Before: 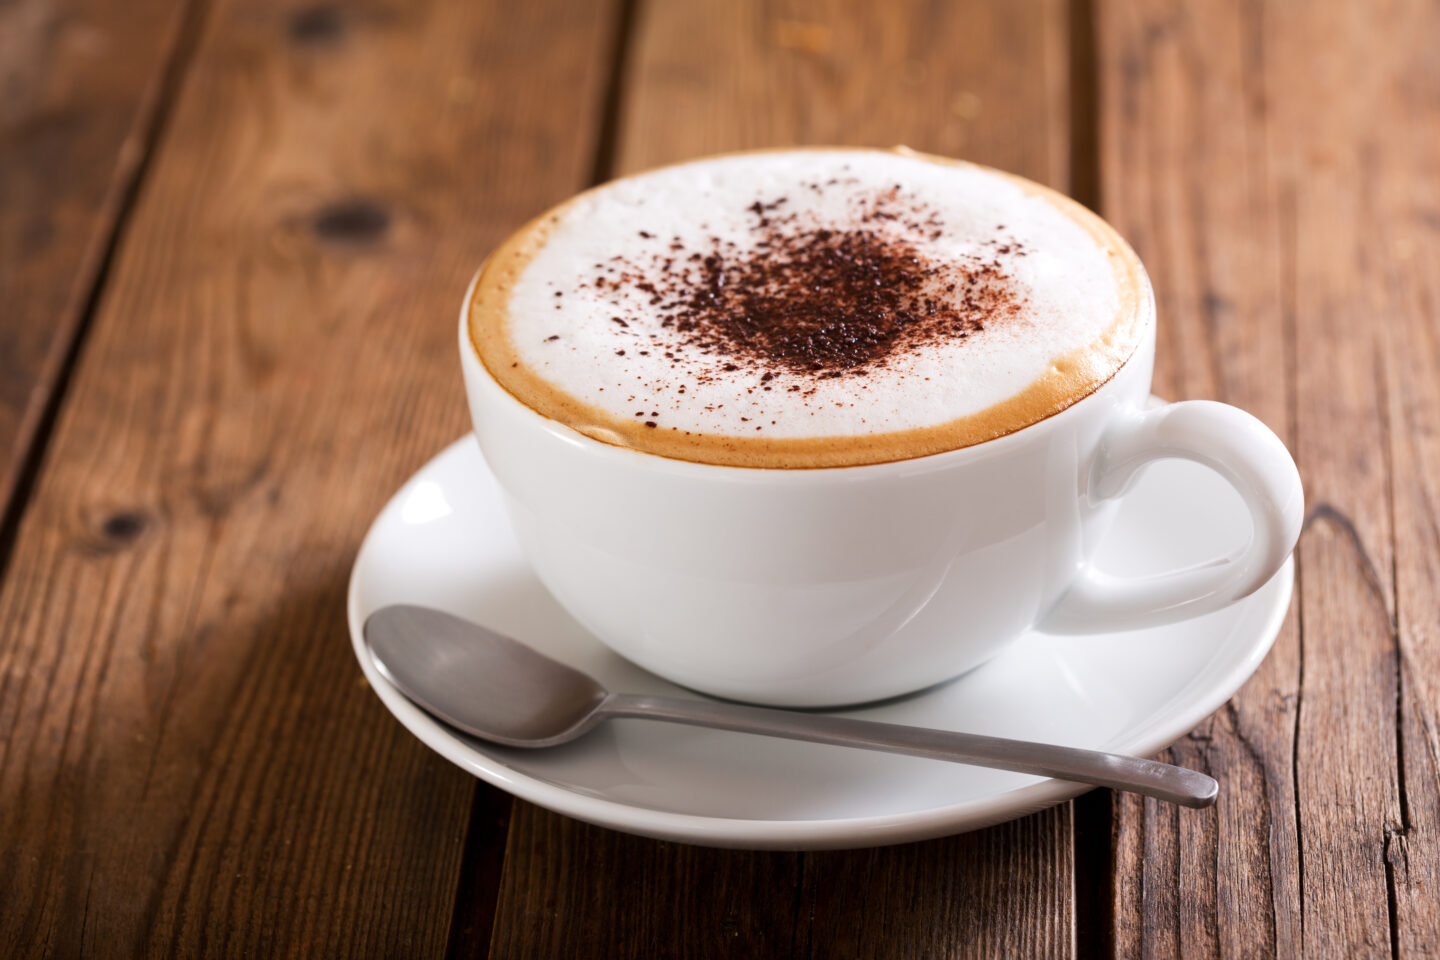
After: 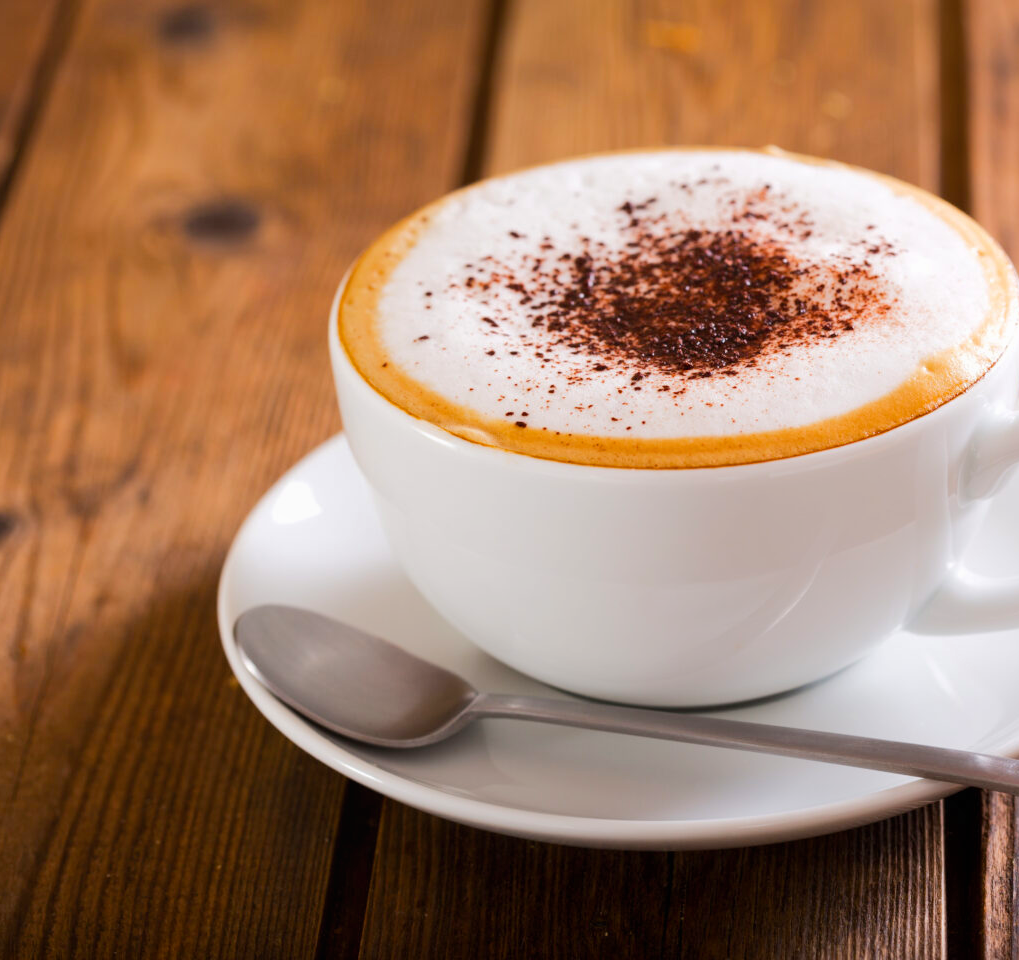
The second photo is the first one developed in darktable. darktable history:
color balance rgb: perceptual saturation grading › global saturation 20%, global vibrance 10%
base curve: curves: ch0 [(0, 0) (0.262, 0.32) (0.722, 0.705) (1, 1)]
rotate and perspective: crop left 0, crop top 0
local contrast: mode bilateral grid, contrast 100, coarseness 100, detail 91%, midtone range 0.2
crop and rotate: left 9.061%, right 20.142%
